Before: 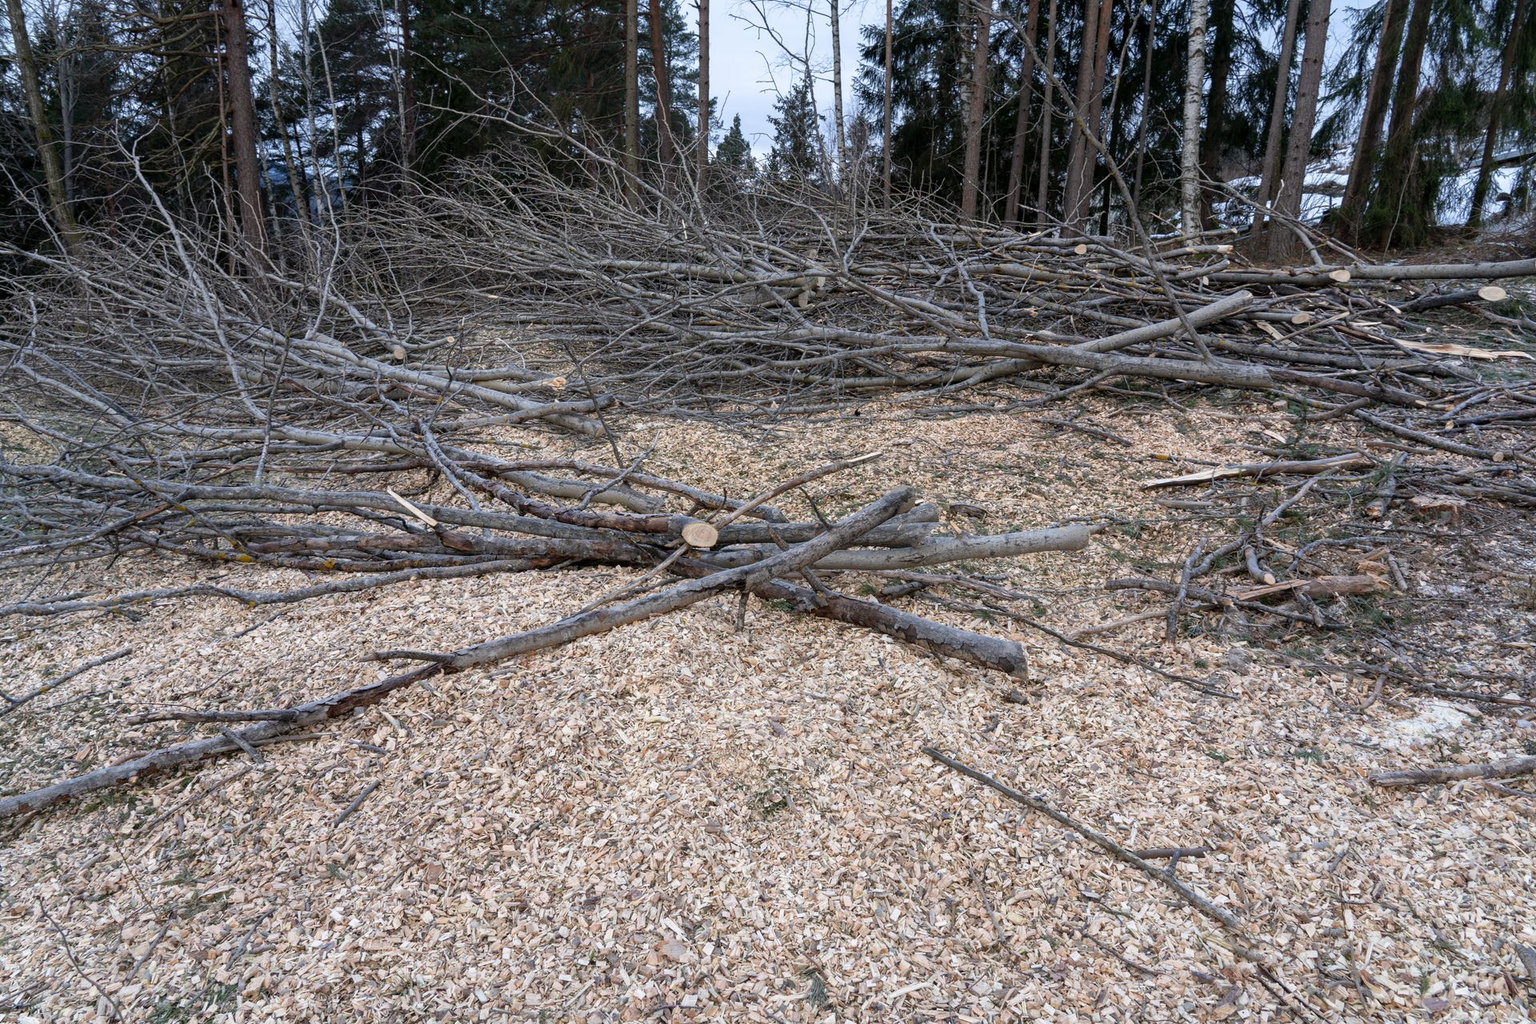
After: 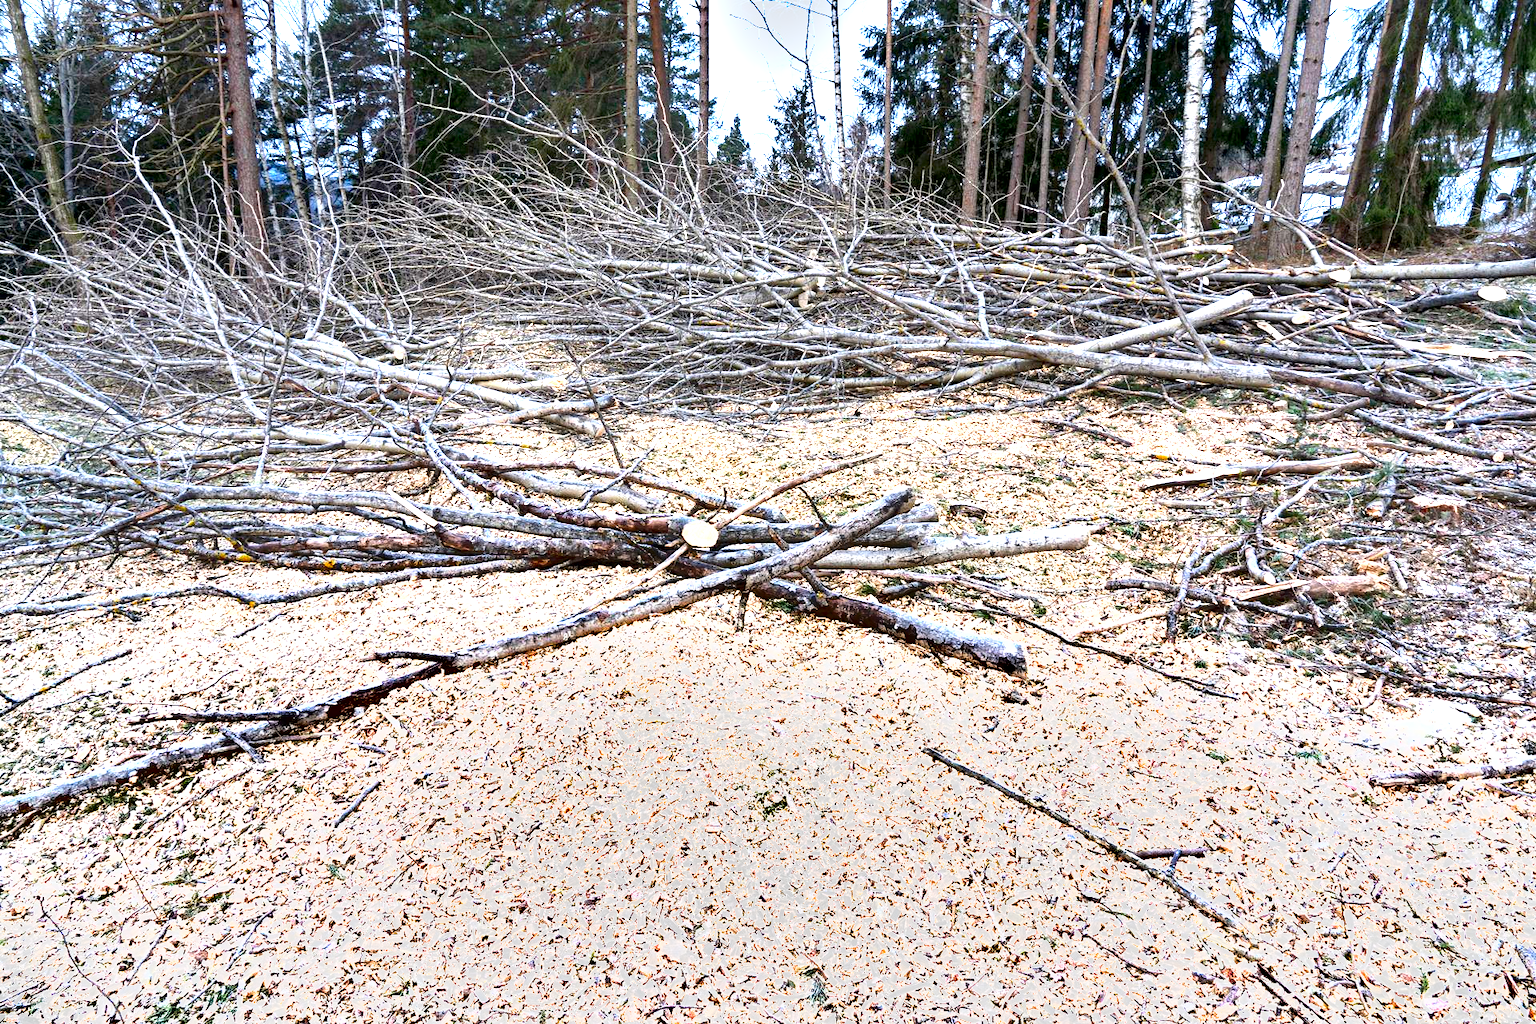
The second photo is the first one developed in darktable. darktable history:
exposure: black level correction 0.001, exposure 1.993 EV, compensate highlight preservation false
shadows and highlights: shadows 5.68, soften with gaussian
contrast brightness saturation: contrast 0.093, saturation 0.28
